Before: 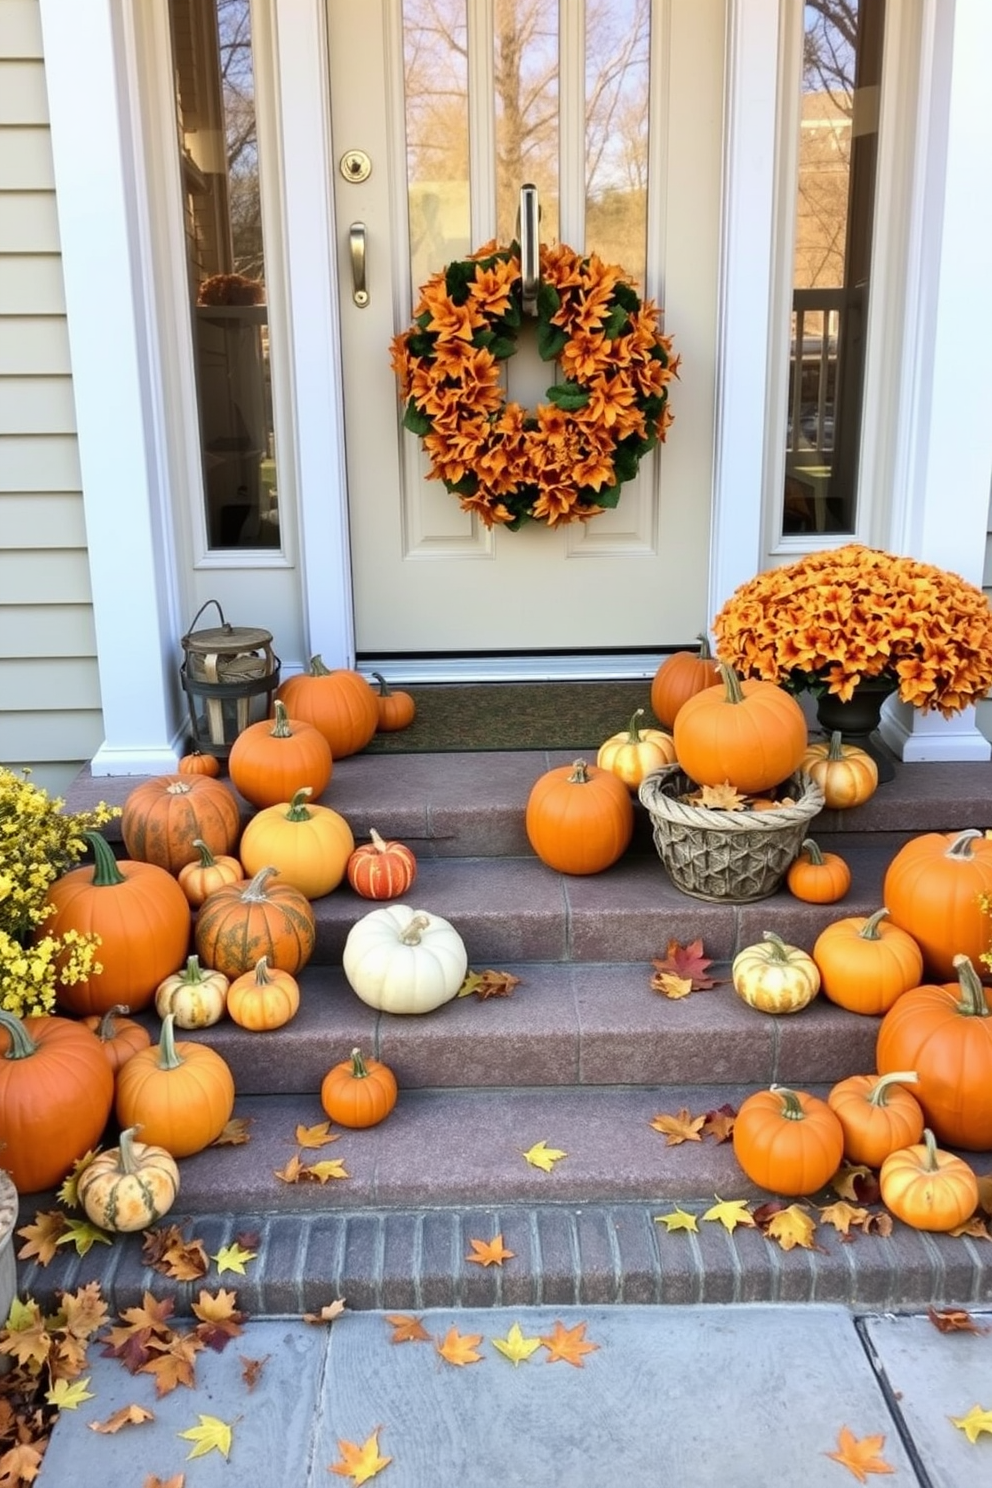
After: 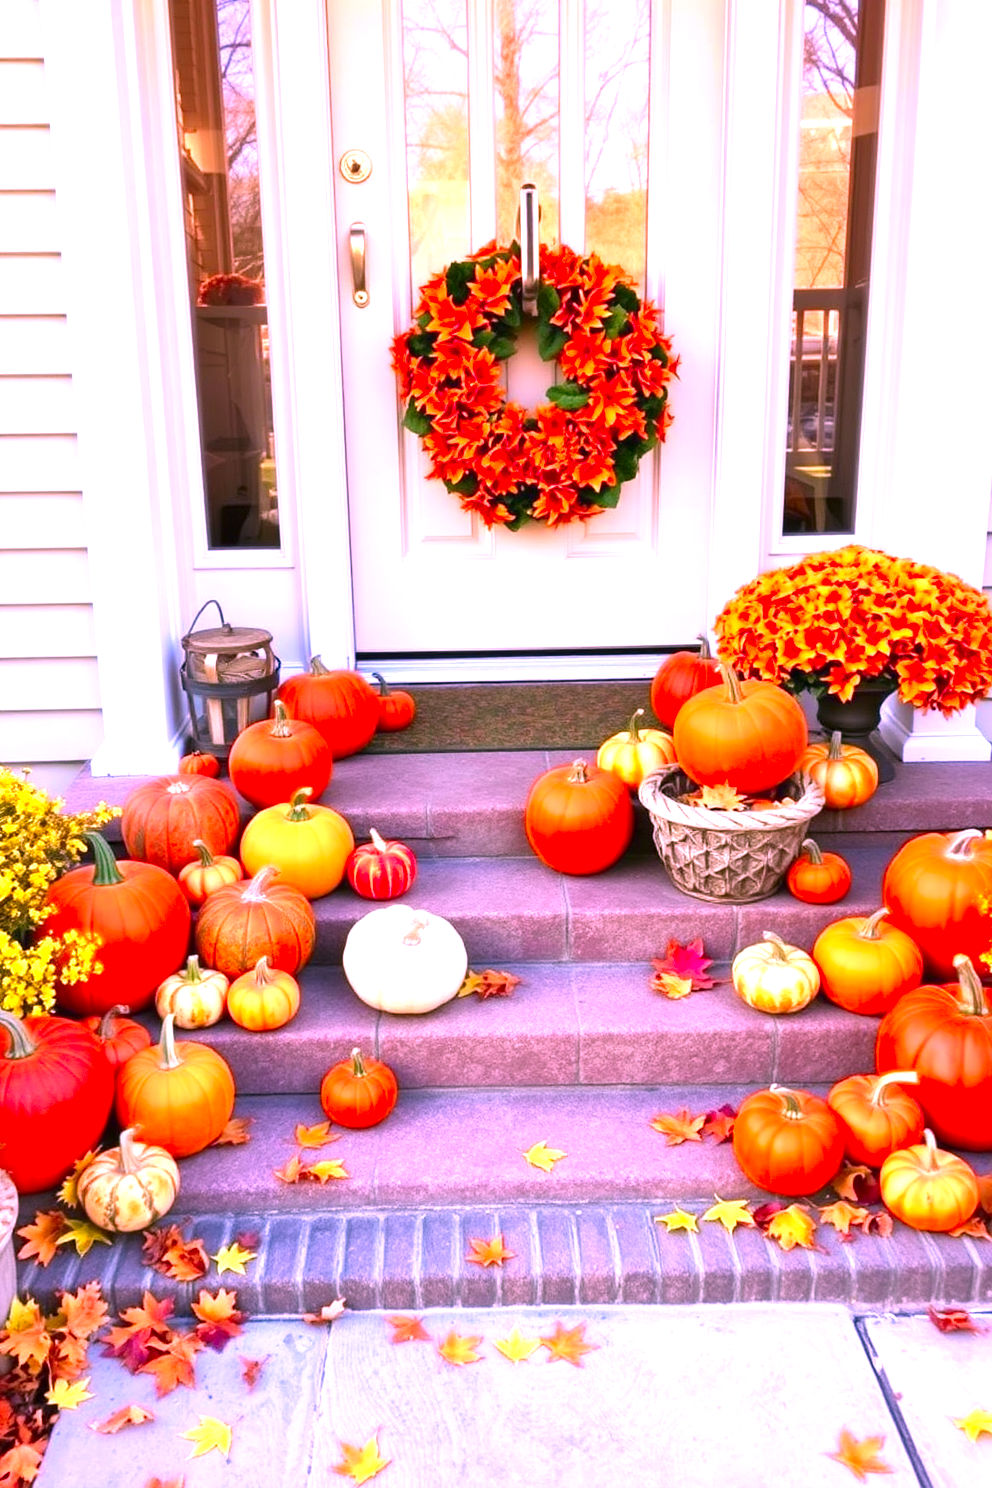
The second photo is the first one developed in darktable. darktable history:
color correction: highlights a* 19.39, highlights b* -11.96, saturation 1.7
exposure: black level correction 0, exposure 1.102 EV, compensate exposure bias true, compensate highlight preservation false
